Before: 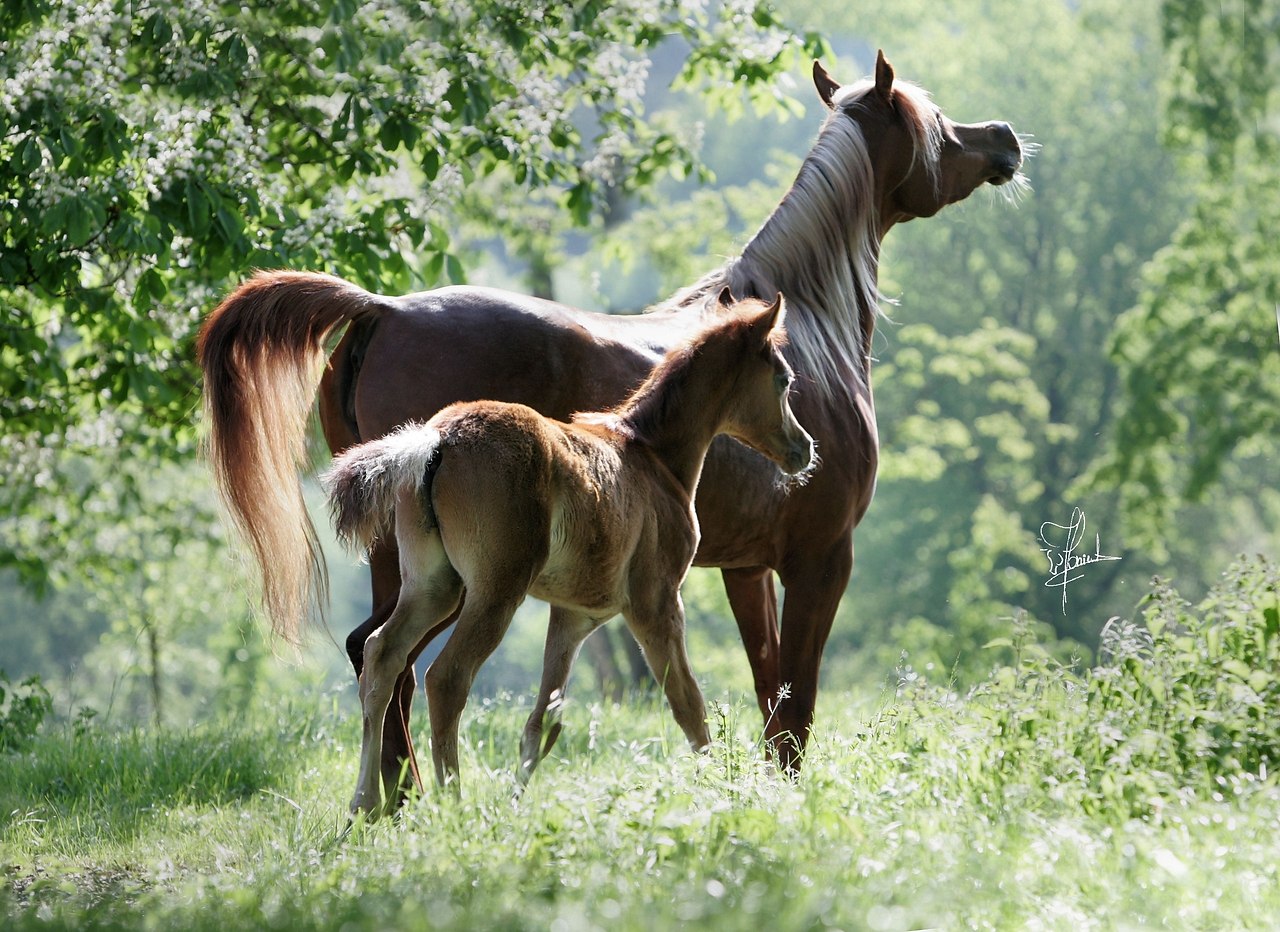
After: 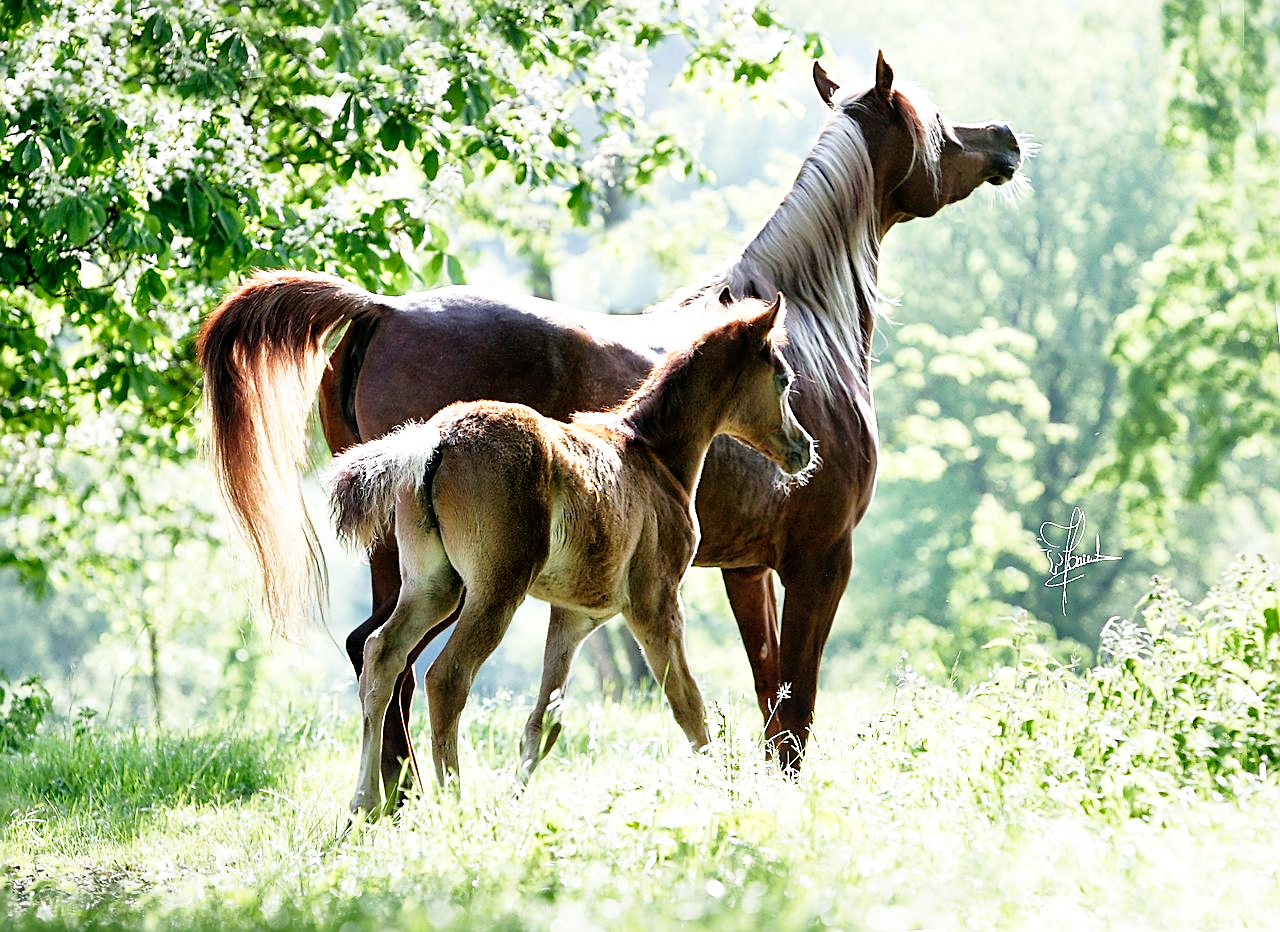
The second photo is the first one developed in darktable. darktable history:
base curve: curves: ch0 [(0, 0) (0.012, 0.01) (0.073, 0.168) (0.31, 0.711) (0.645, 0.957) (1, 1)], preserve colors none
sharpen: on, module defaults
local contrast: mode bilateral grid, contrast 20, coarseness 50, detail 120%, midtone range 0.2
